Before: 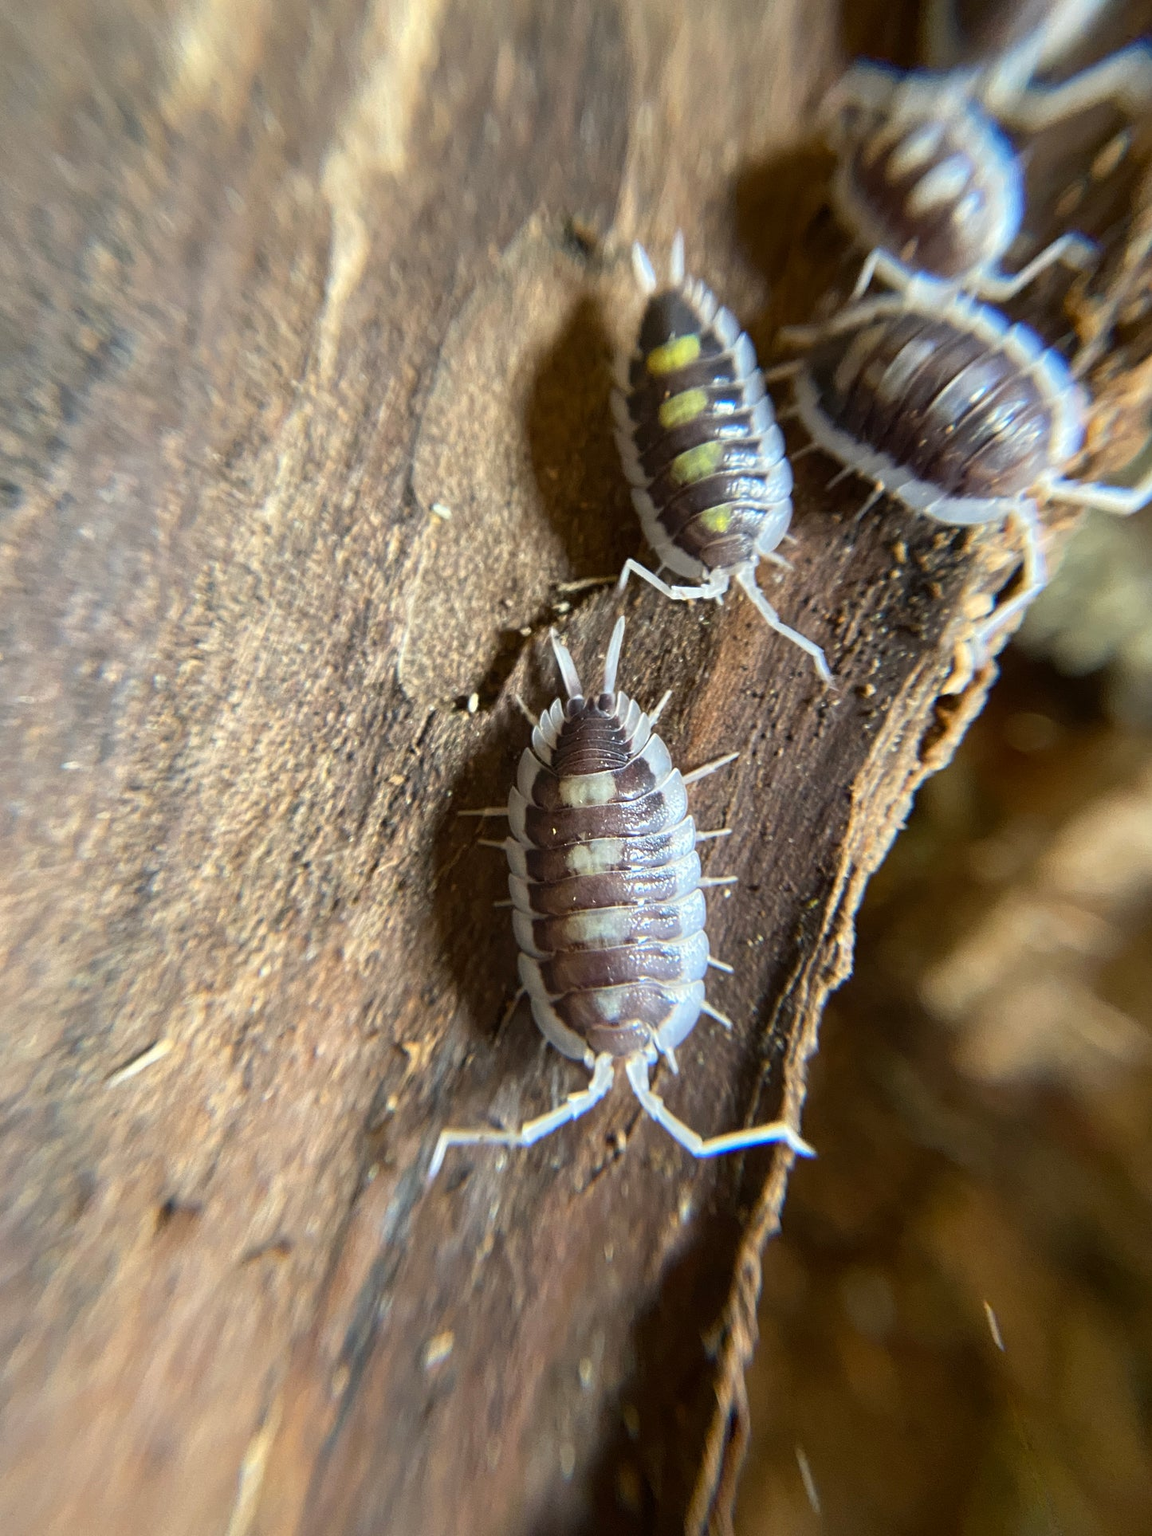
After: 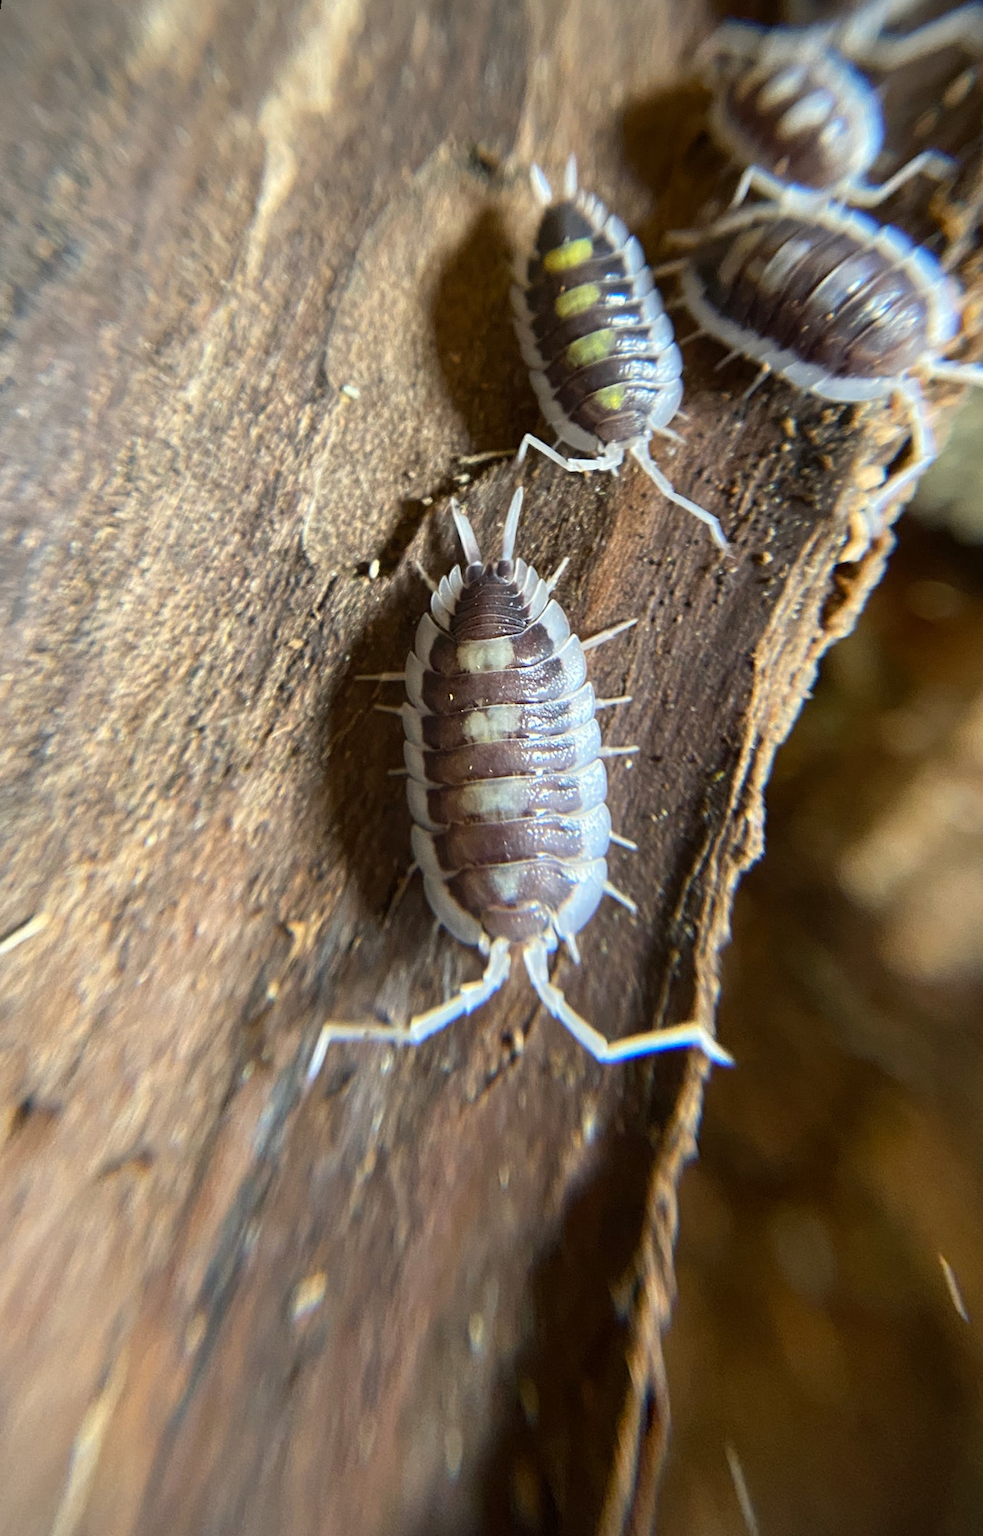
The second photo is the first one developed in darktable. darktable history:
rotate and perspective: rotation 0.72°, lens shift (vertical) -0.352, lens shift (horizontal) -0.051, crop left 0.152, crop right 0.859, crop top 0.019, crop bottom 0.964
vignetting: fall-off start 91.19%
